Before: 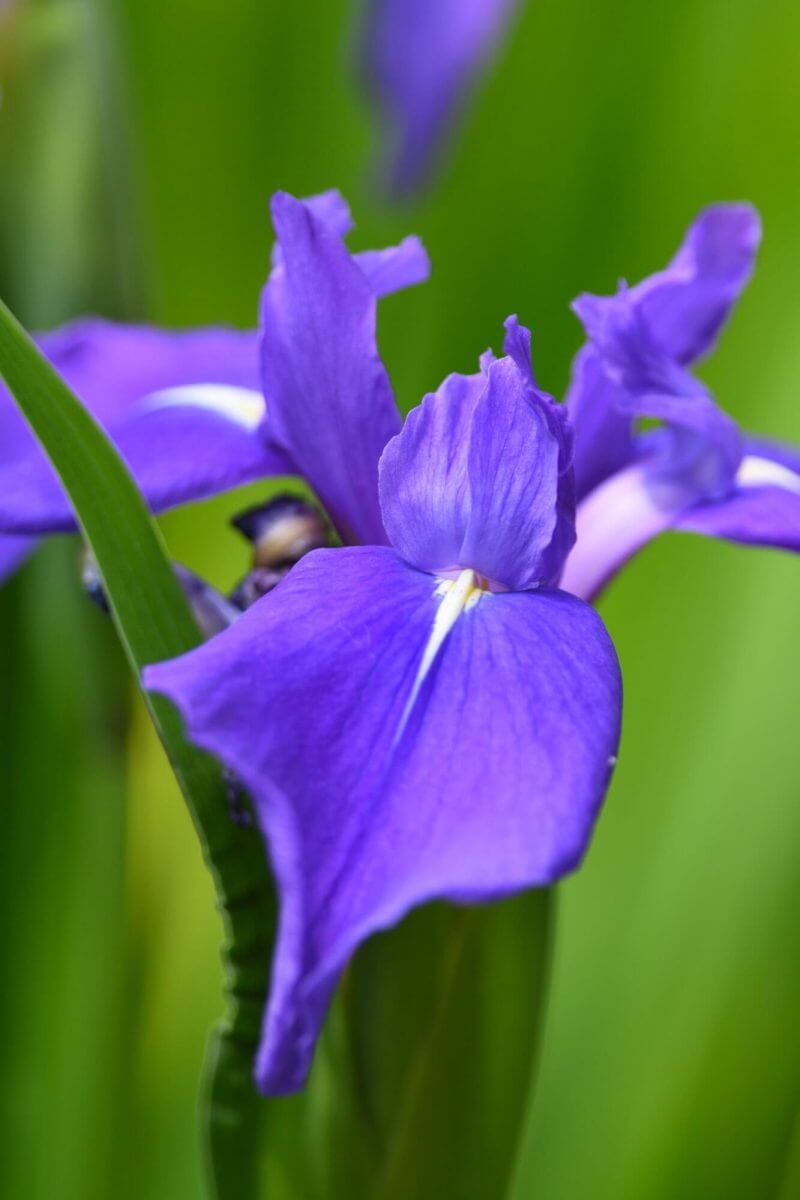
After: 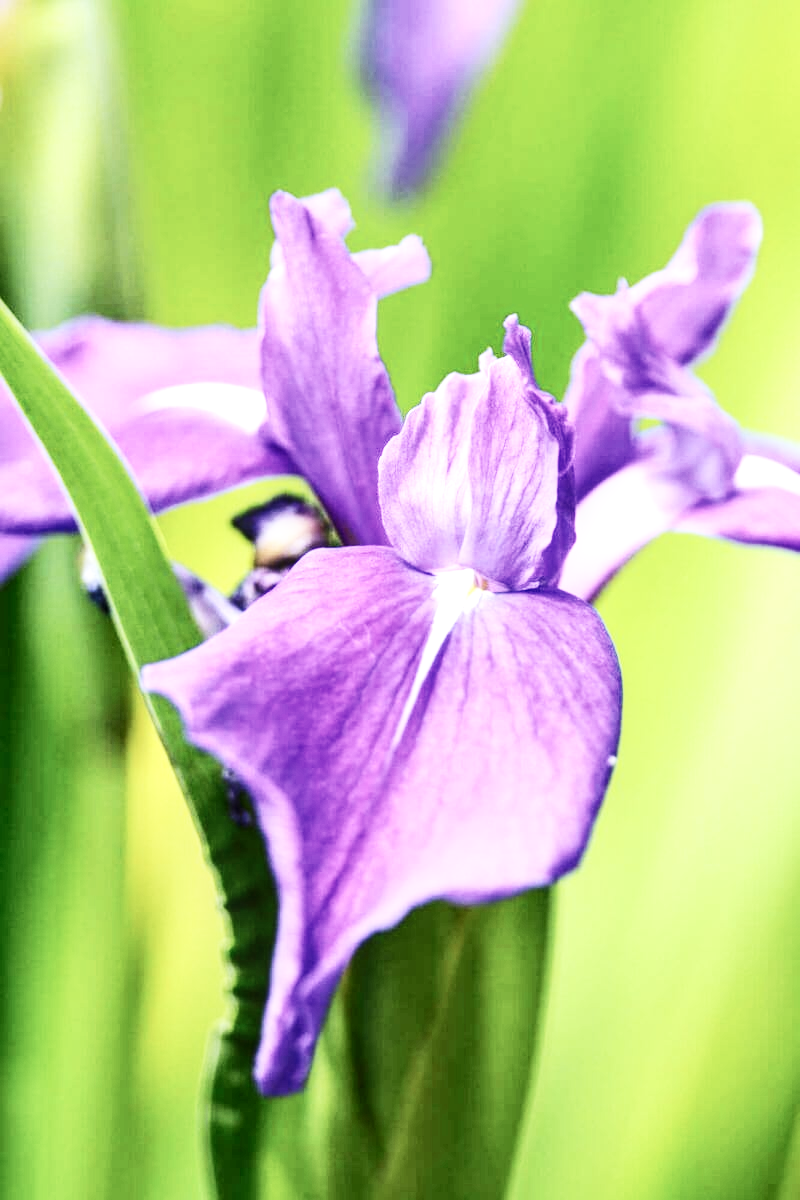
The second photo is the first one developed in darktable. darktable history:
contrast brightness saturation: contrast 0.25, saturation -0.31
exposure: black level correction 0, exposure 0.5 EV, compensate highlight preservation false
local contrast: on, module defaults
base curve: curves: ch0 [(0, 0) (0.007, 0.004) (0.027, 0.03) (0.046, 0.07) (0.207, 0.54) (0.442, 0.872) (0.673, 0.972) (1, 1)], preserve colors none
